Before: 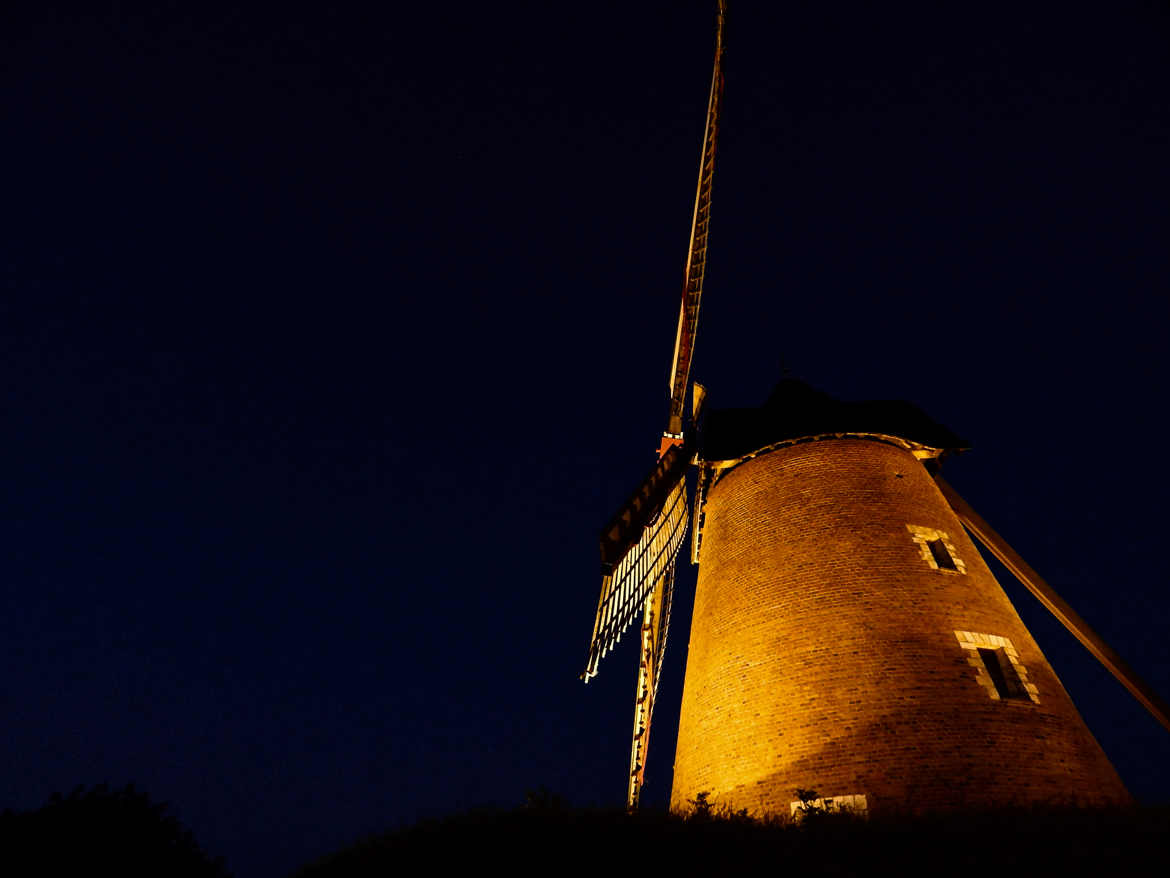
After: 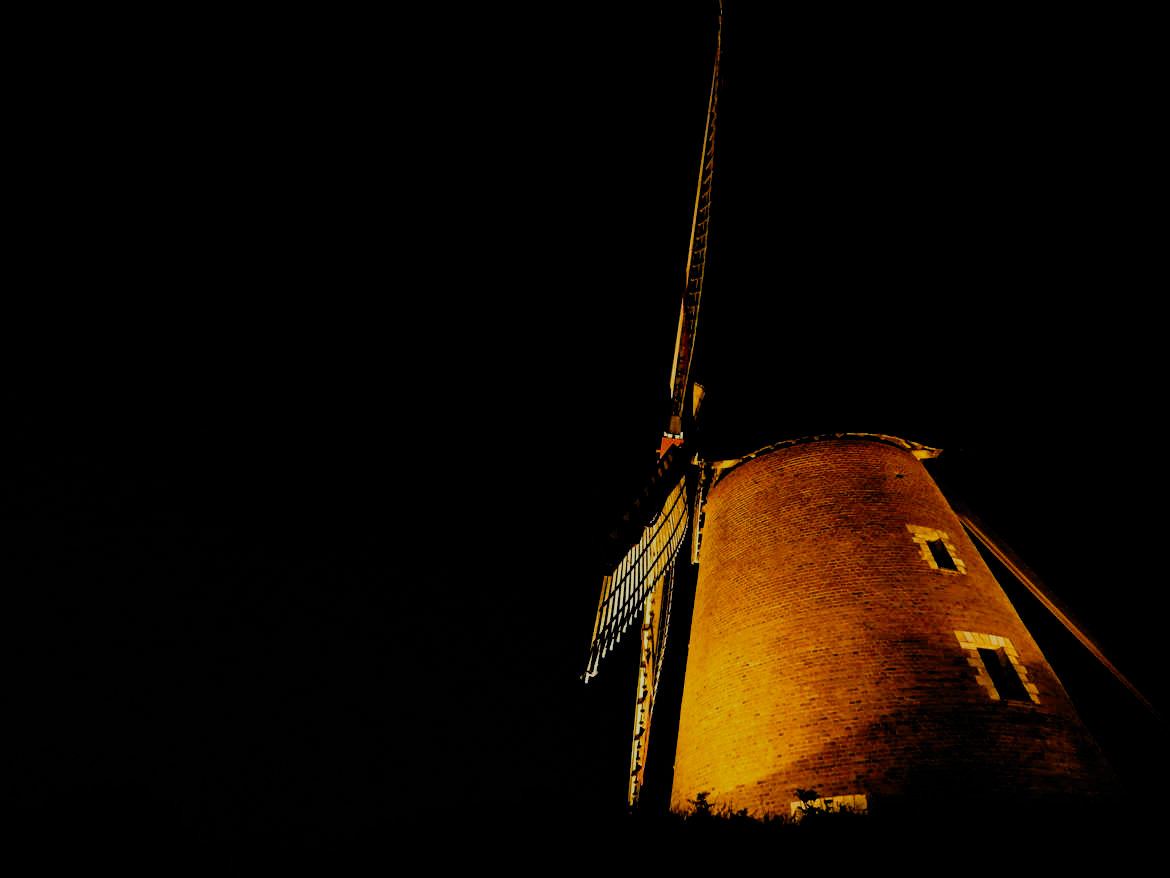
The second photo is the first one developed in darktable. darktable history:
filmic rgb: black relative exposure -4.4 EV, white relative exposure 5 EV, threshold 3 EV, hardness 2.23, latitude 40.06%, contrast 1.15, highlights saturation mix 10%, shadows ↔ highlights balance 1.04%, preserve chrominance RGB euclidean norm (legacy), color science v4 (2020), enable highlight reconstruction true
color contrast: green-magenta contrast 0.81
